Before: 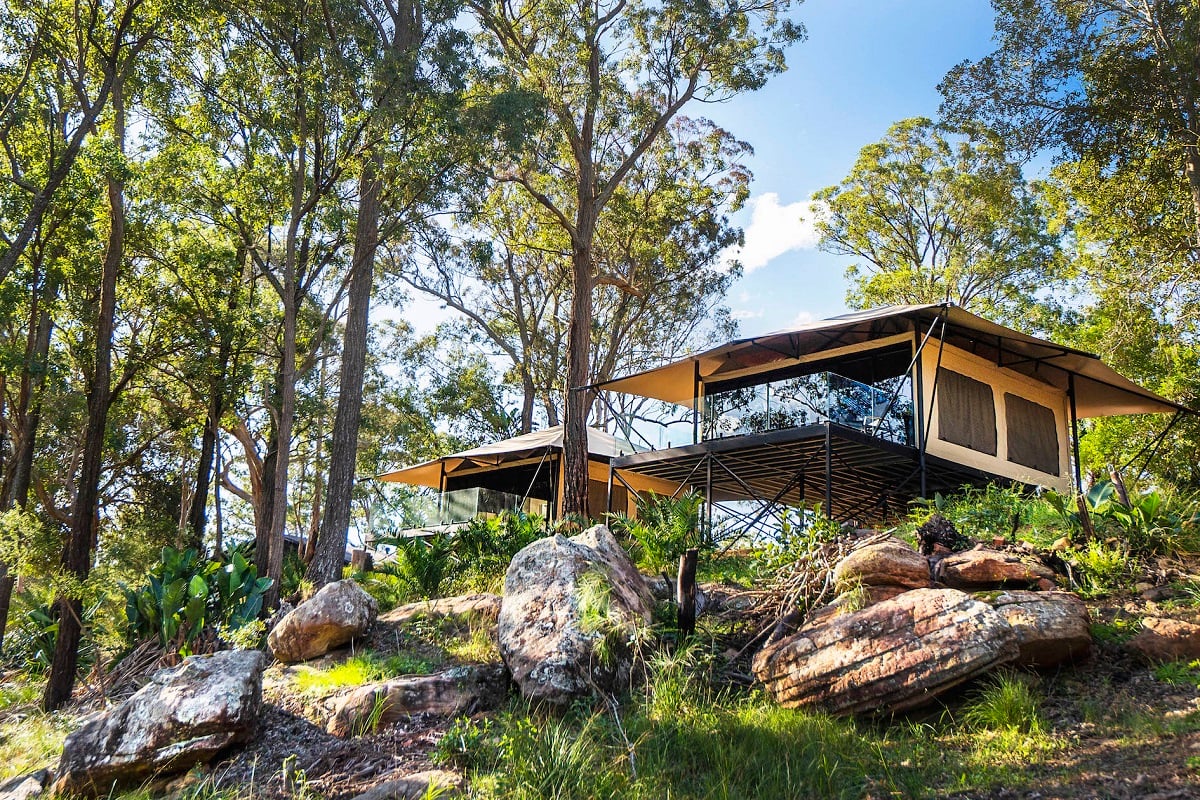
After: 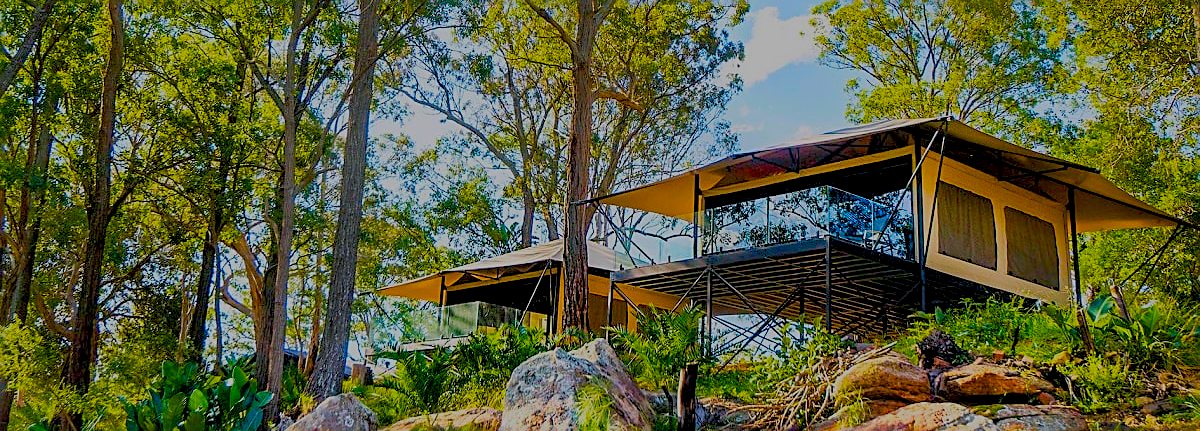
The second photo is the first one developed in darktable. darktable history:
color balance rgb: shadows lift › chroma 2.472%, shadows lift › hue 190.14°, linear chroma grading › global chroma 33.682%, perceptual saturation grading › global saturation 36.856%, perceptual saturation grading › shadows 35.517%, contrast -29.672%
sharpen: on, module defaults
exposure: black level correction 0.009, exposure -0.646 EV, compensate exposure bias true, compensate highlight preservation false
crop and rotate: top 23.303%, bottom 22.793%
